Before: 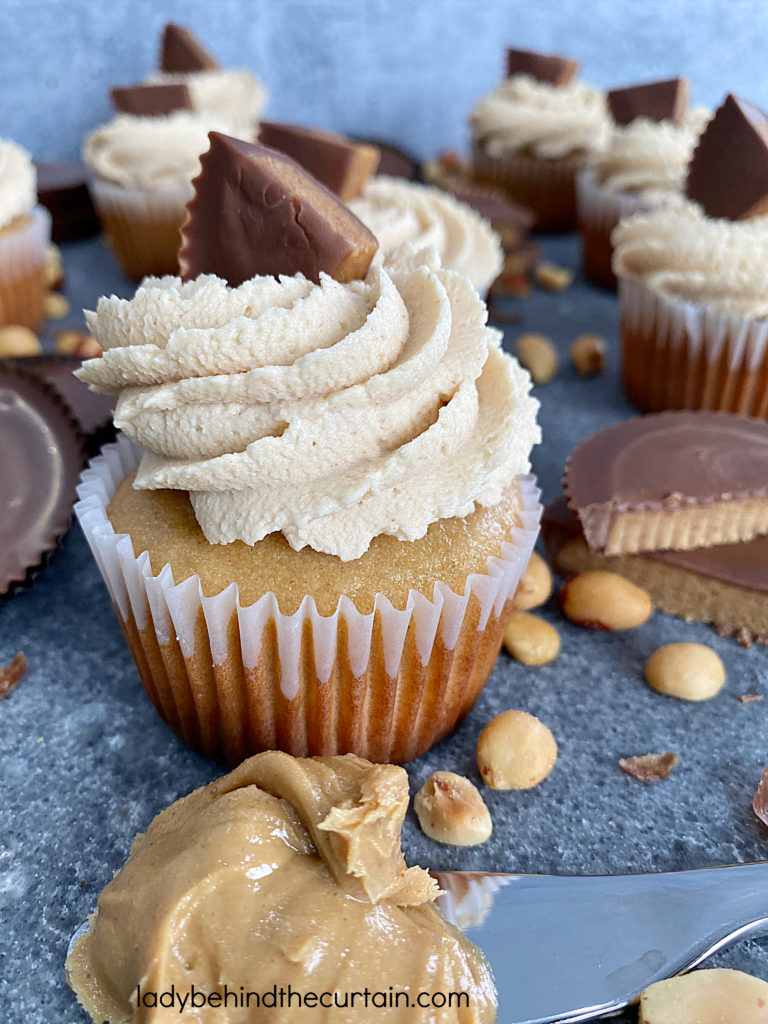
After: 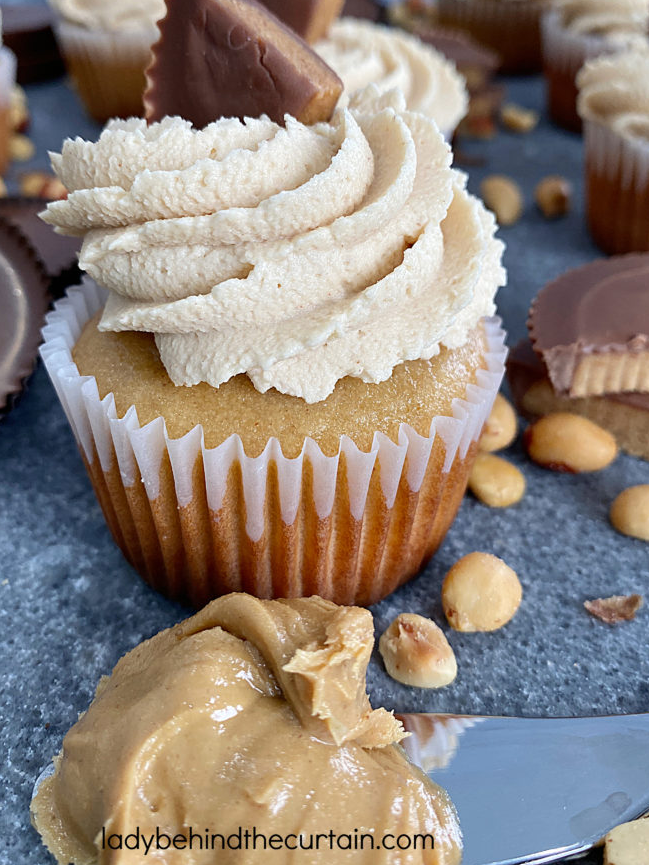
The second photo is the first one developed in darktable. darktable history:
crop and rotate: left 4.677%, top 15.469%, right 10.703%
